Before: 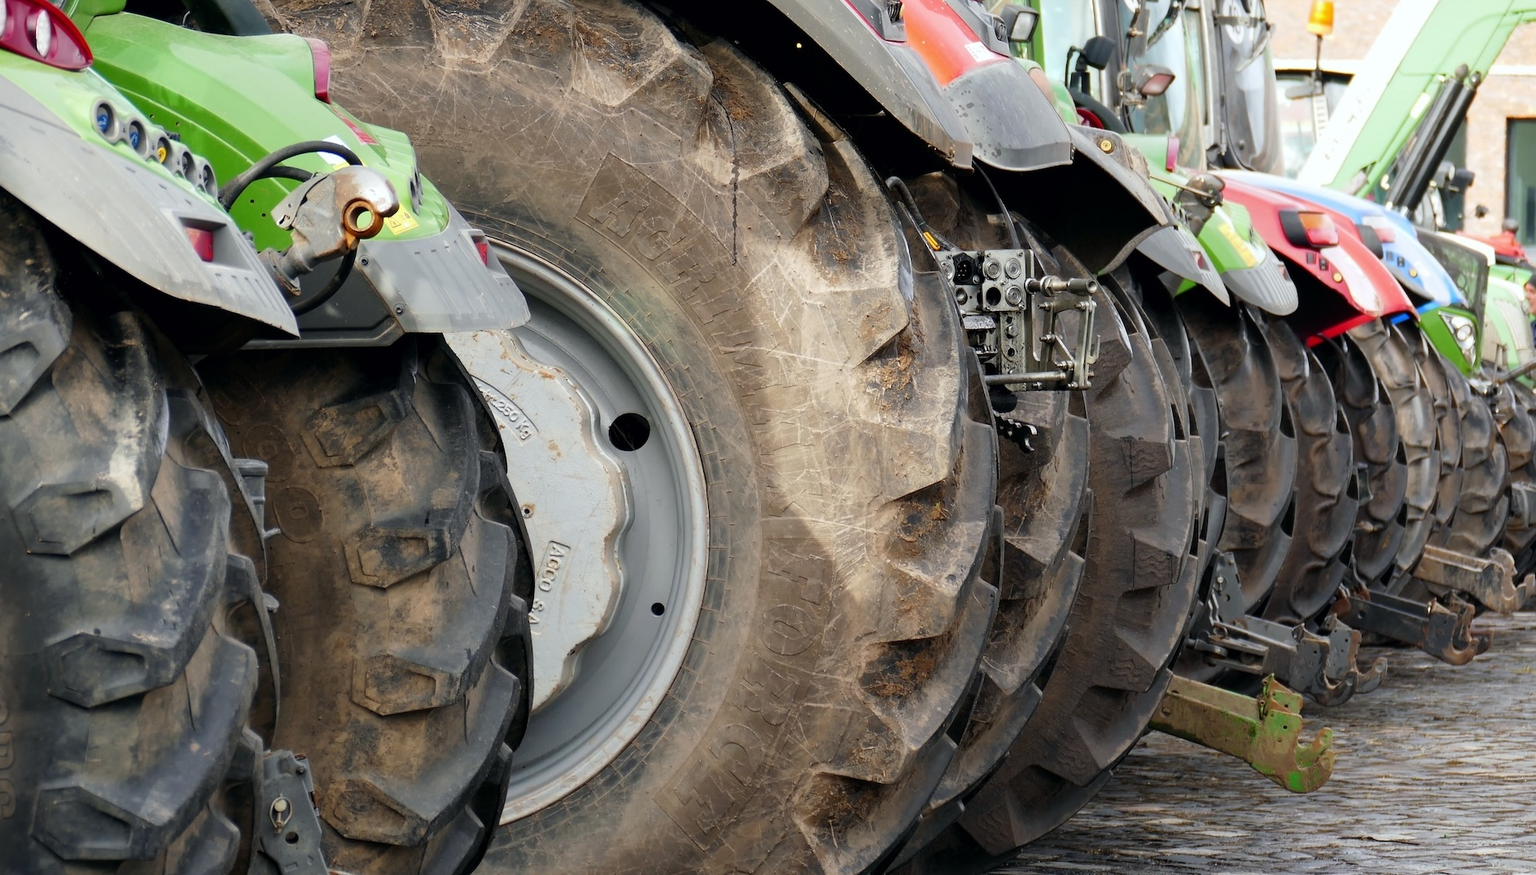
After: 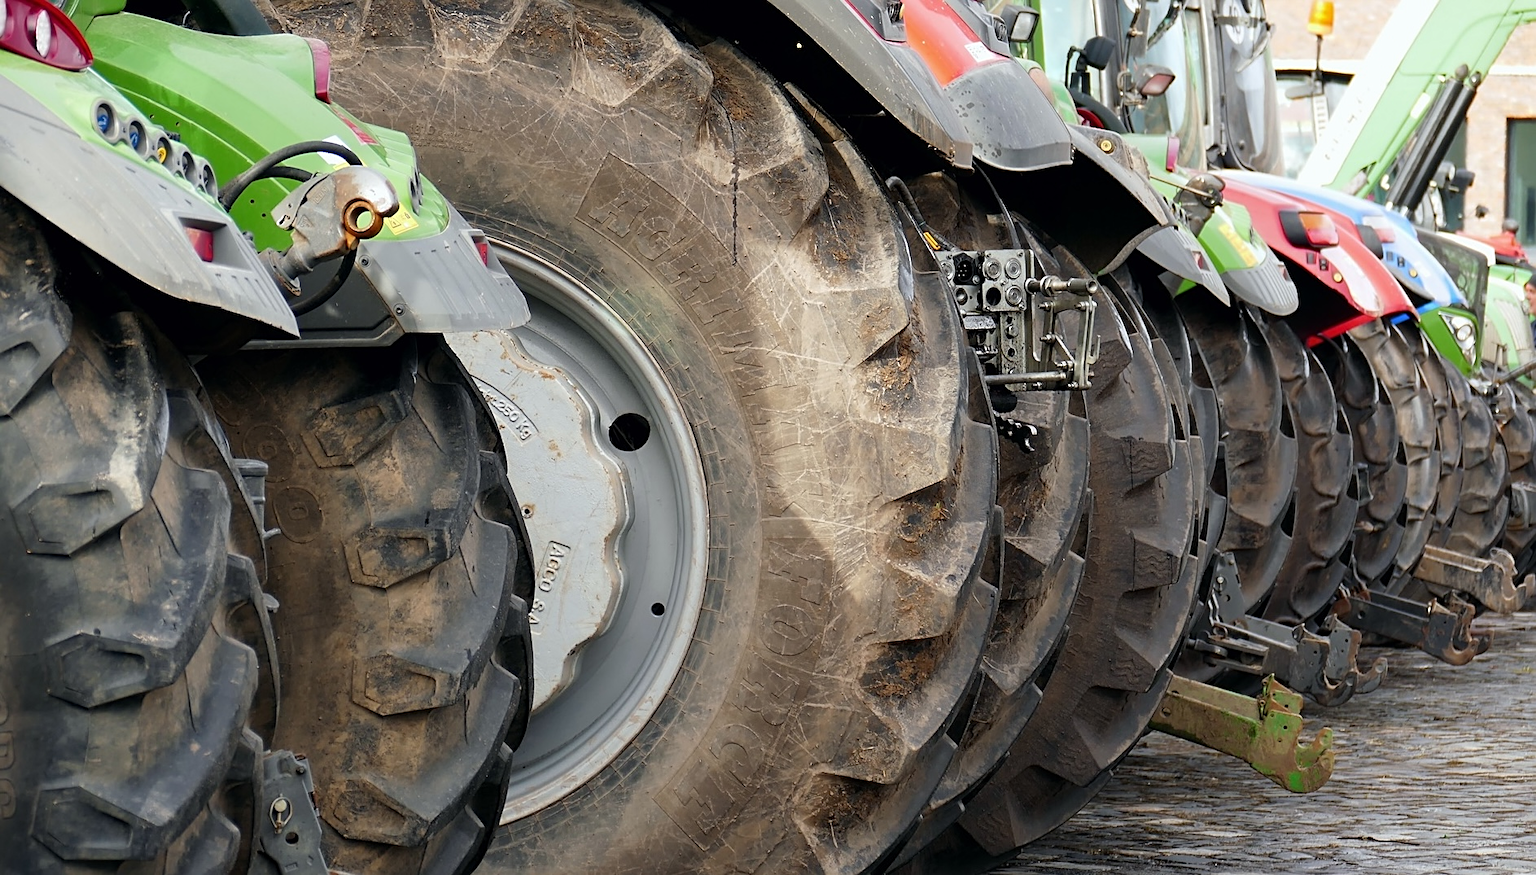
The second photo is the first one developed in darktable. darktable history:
exposure: exposure -0.02 EV, compensate highlight preservation false
sharpen: on, module defaults
